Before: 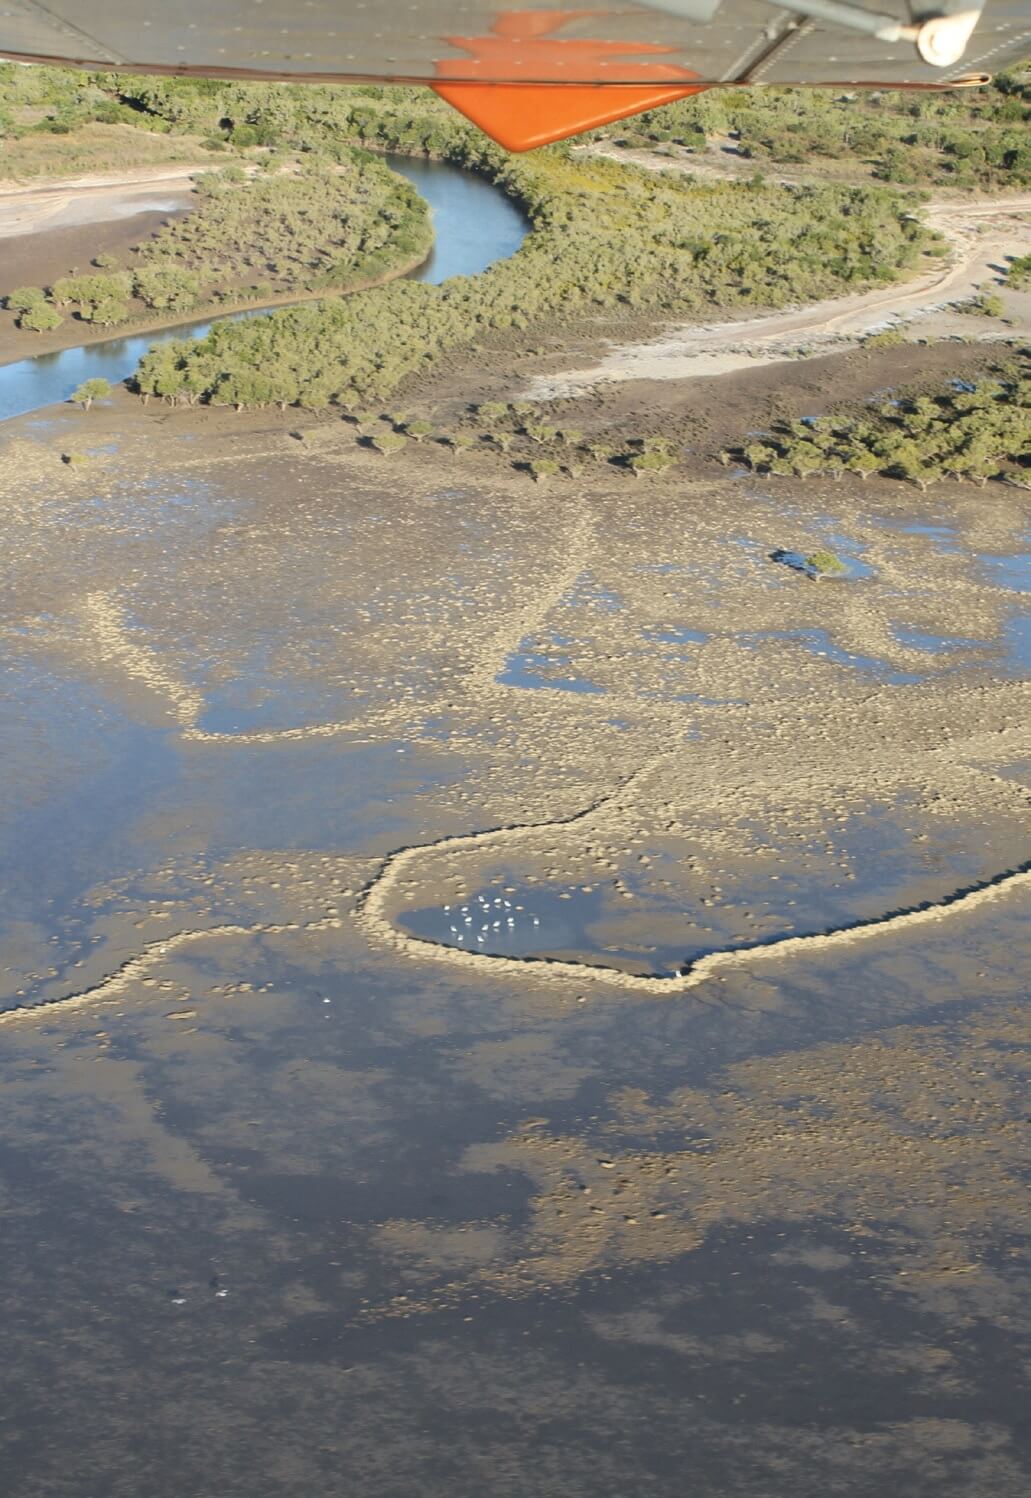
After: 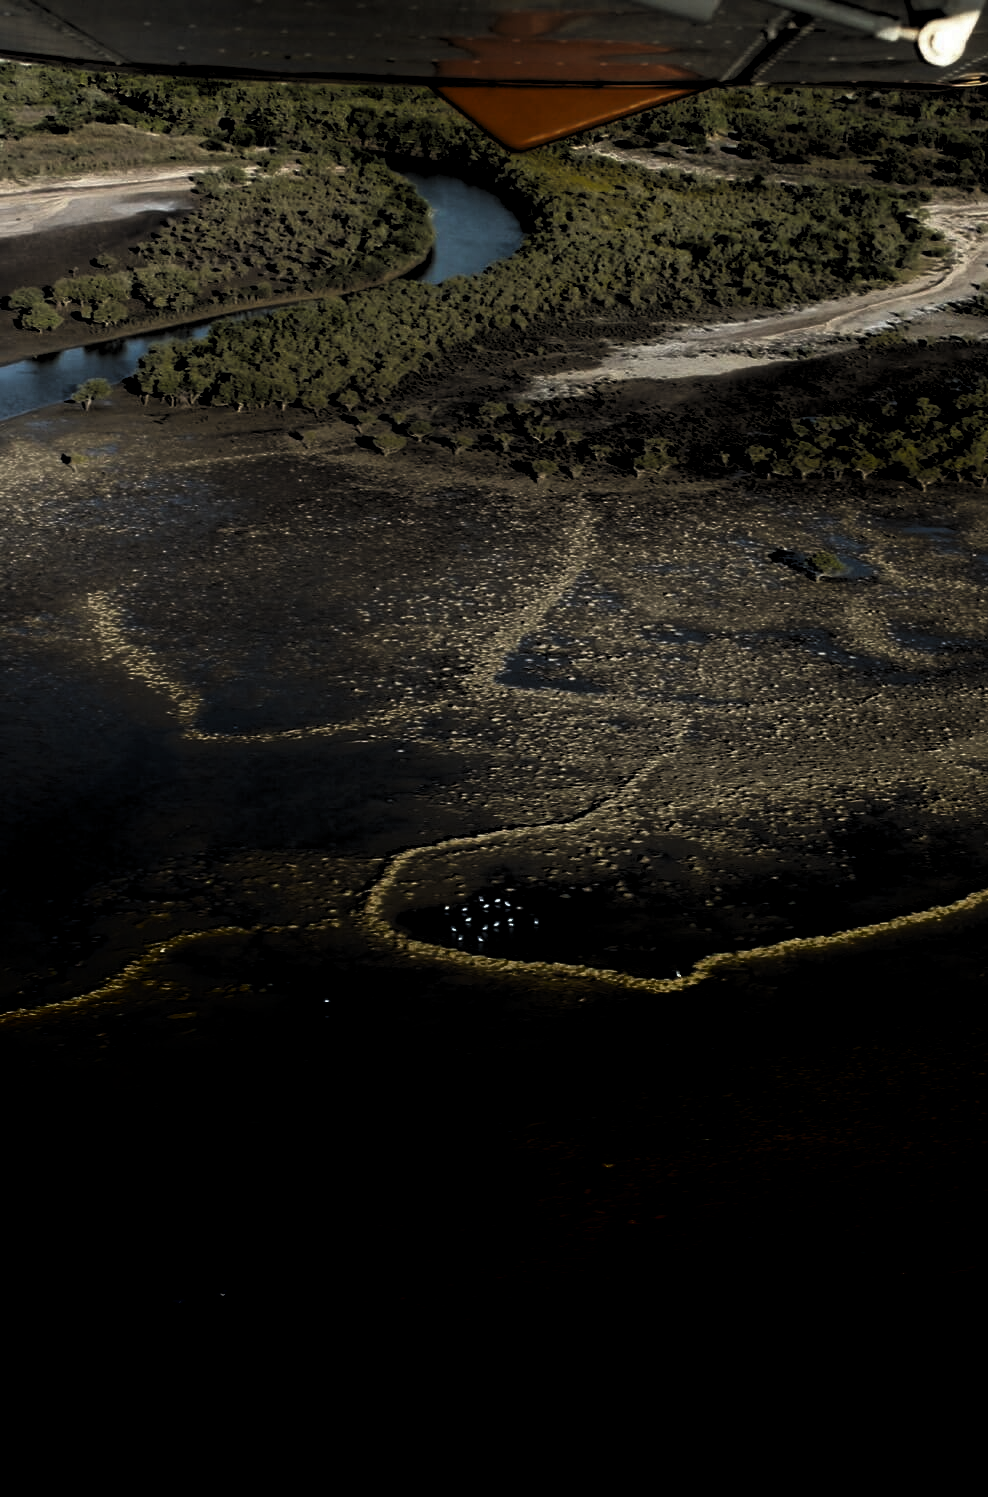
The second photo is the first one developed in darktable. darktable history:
shadows and highlights: shadows -54.3, highlights 86.09, soften with gaussian
levels: levels [0.514, 0.759, 1]
crop: right 4.126%, bottom 0.031%
